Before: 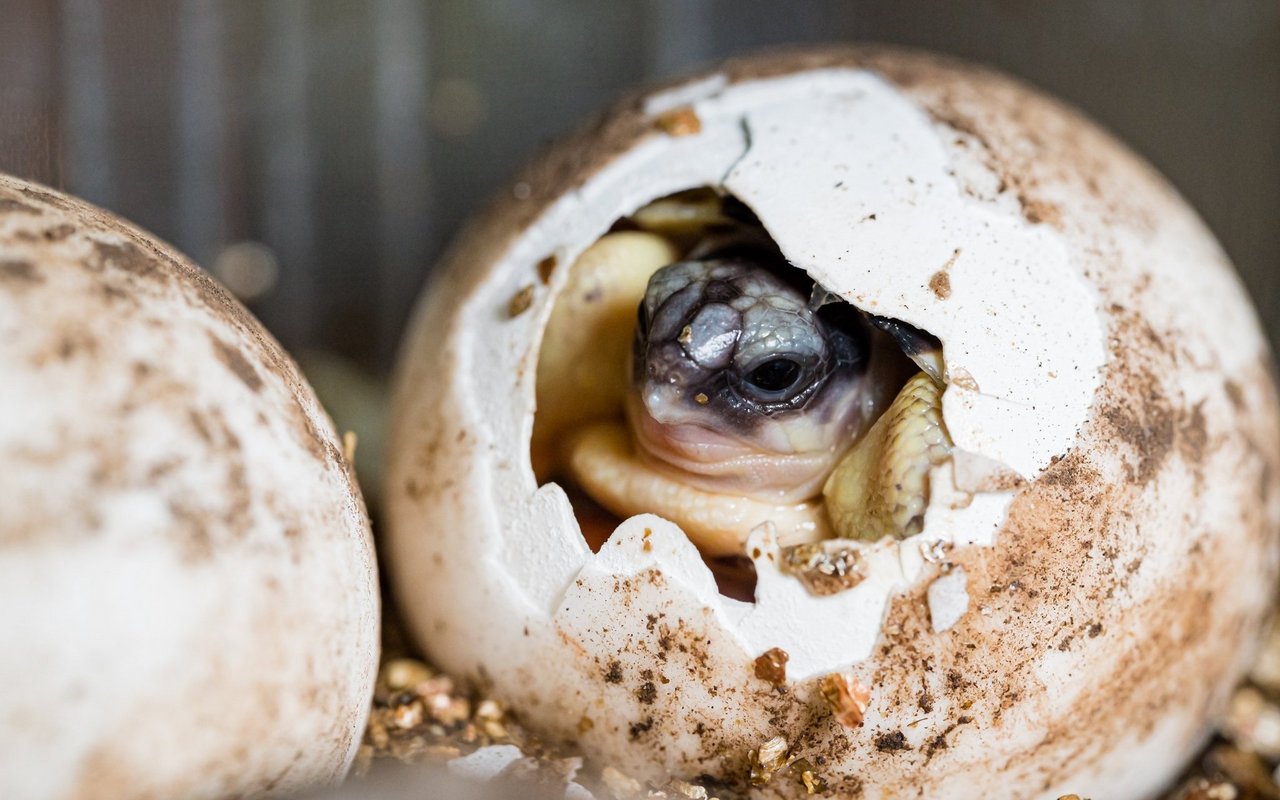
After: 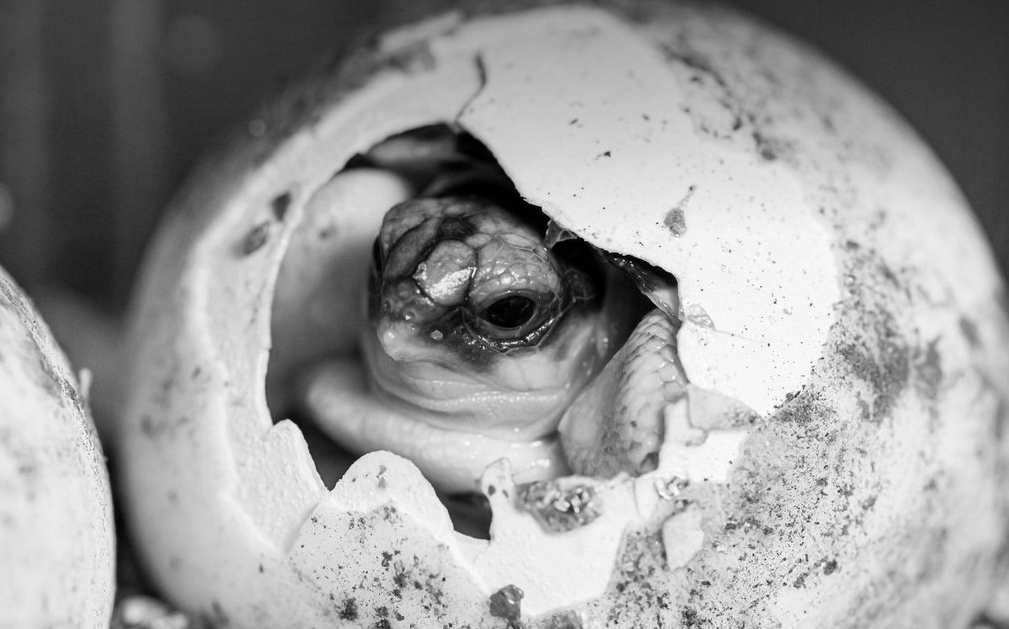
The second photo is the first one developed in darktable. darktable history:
velvia: strength 45%
color calibration: output gray [0.714, 0.278, 0, 0], illuminant same as pipeline (D50), adaptation none (bypass)
graduated density: density 2.02 EV, hardness 44%, rotation 0.374°, offset 8.21, hue 208.8°, saturation 97%
crop and rotate: left 20.74%, top 7.912%, right 0.375%, bottom 13.378%
